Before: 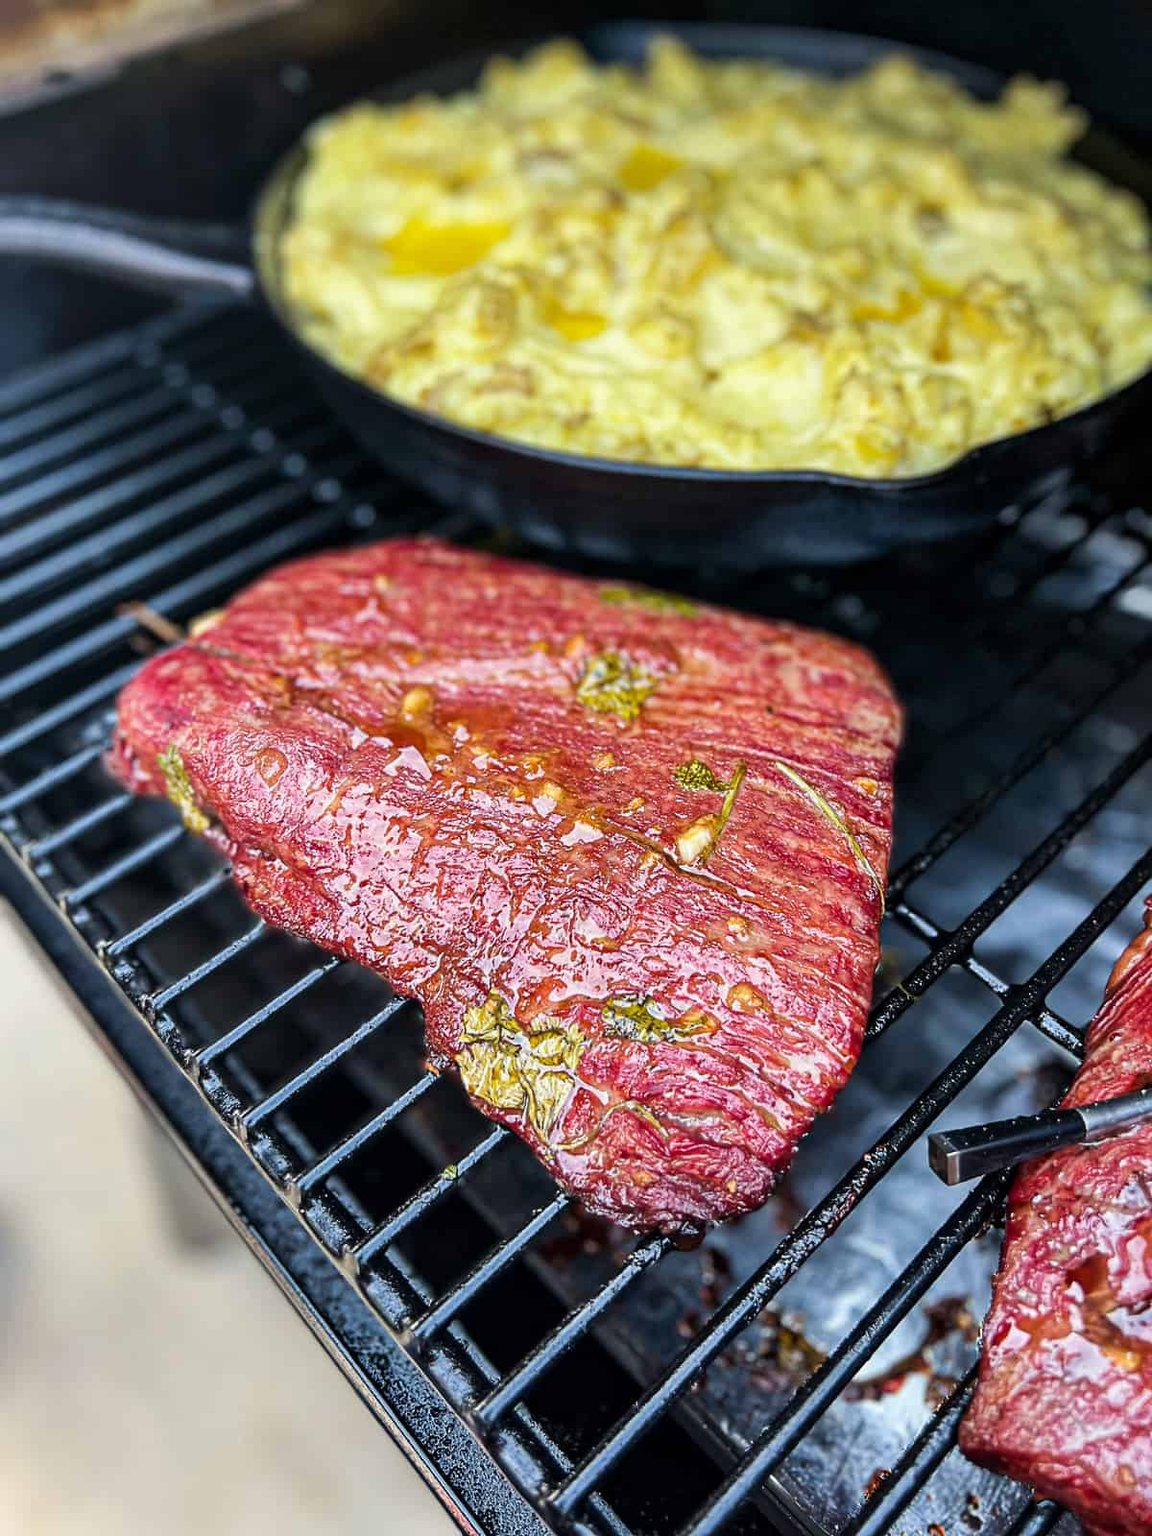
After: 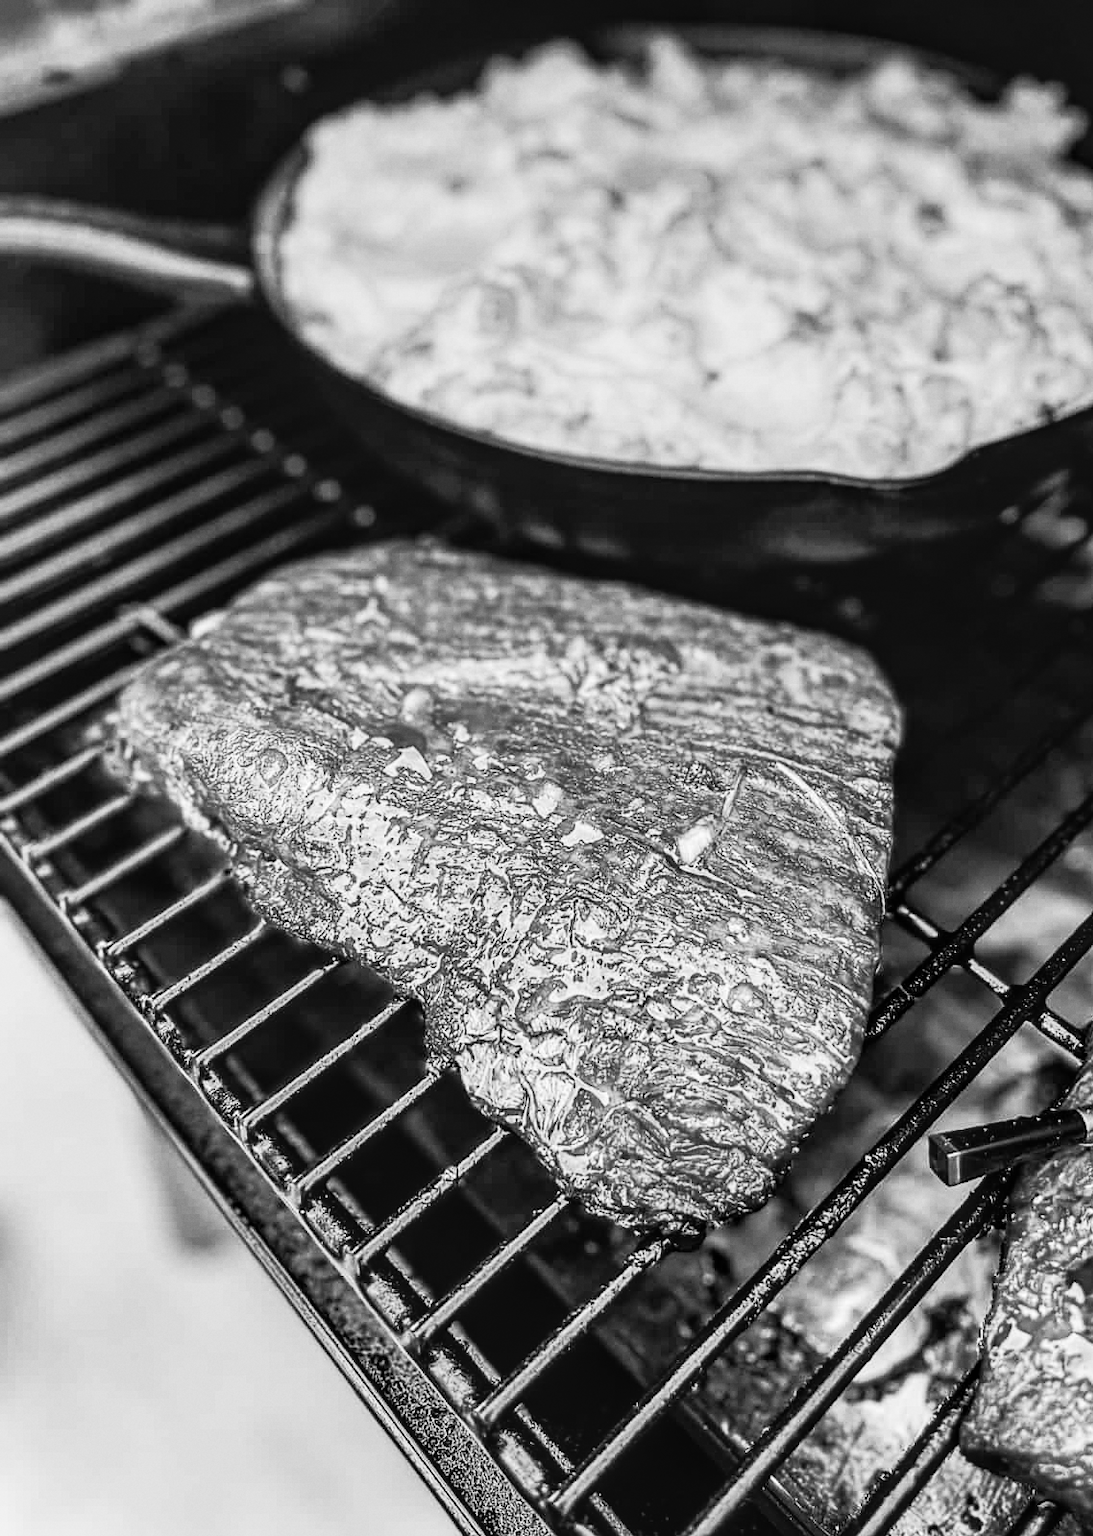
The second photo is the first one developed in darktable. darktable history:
monochrome: on, module defaults
crop and rotate: right 5.167%
local contrast: on, module defaults
tone curve: curves: ch0 [(0, 0.013) (0.074, 0.044) (0.251, 0.234) (0.472, 0.511) (0.63, 0.752) (0.746, 0.866) (0.899, 0.956) (1, 1)]; ch1 [(0, 0) (0.08, 0.08) (0.347, 0.394) (0.455, 0.441) (0.5, 0.5) (0.517, 0.53) (0.563, 0.611) (0.617, 0.682) (0.756, 0.788) (0.92, 0.92) (1, 1)]; ch2 [(0, 0) (0.096, 0.056) (0.304, 0.204) (0.5, 0.5) (0.539, 0.575) (0.597, 0.644) (0.92, 0.92) (1, 1)], color space Lab, independent channels, preserve colors none
grain: coarseness 14.57 ISO, strength 8.8%
